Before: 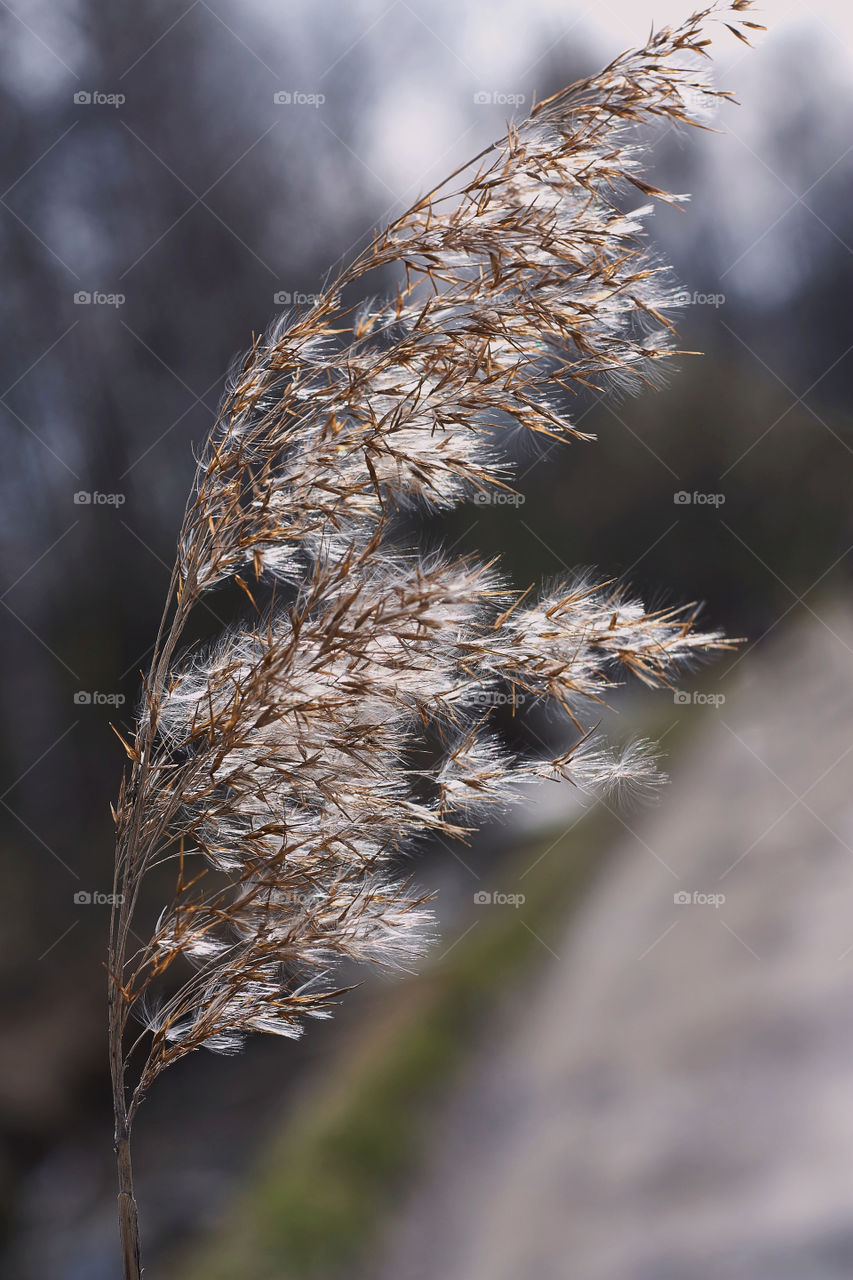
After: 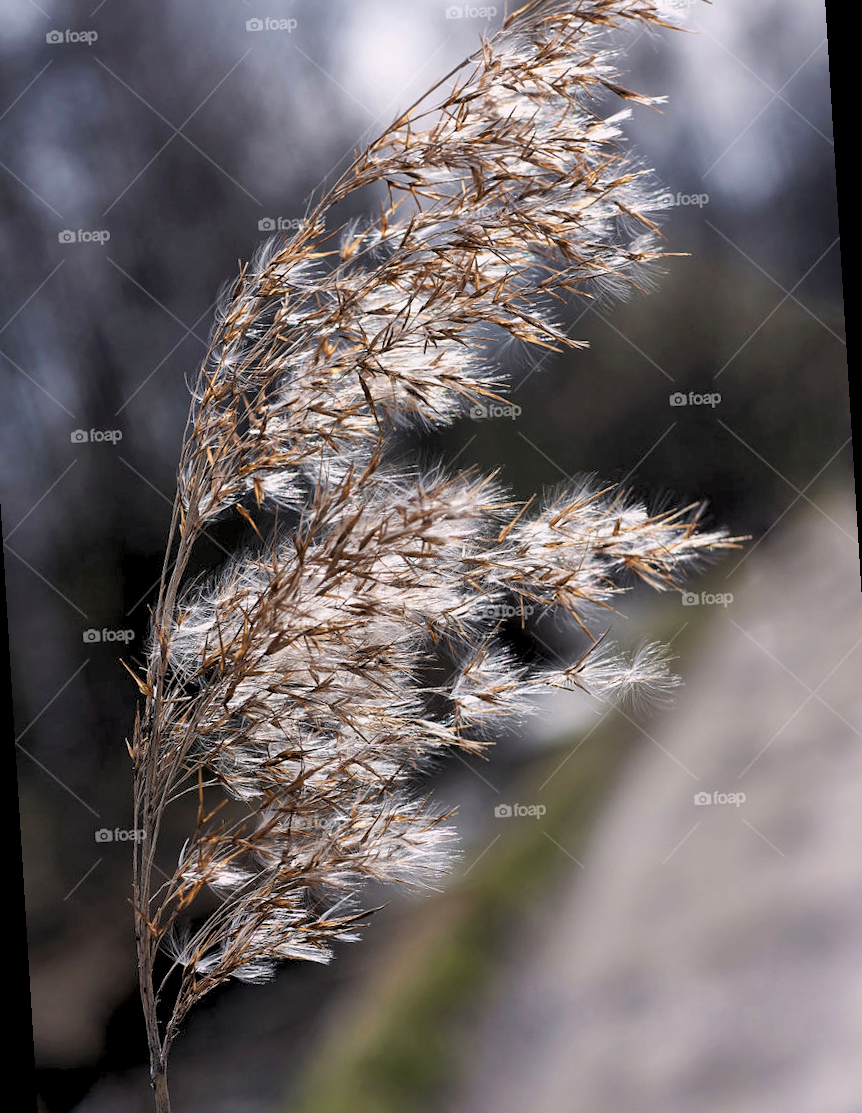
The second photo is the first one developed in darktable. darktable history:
rotate and perspective: rotation -3.52°, crop left 0.036, crop right 0.964, crop top 0.081, crop bottom 0.919
exposure: black level correction 0.001, compensate highlight preservation false
rgb levels: levels [[0.013, 0.434, 0.89], [0, 0.5, 1], [0, 0.5, 1]]
local contrast: mode bilateral grid, contrast 20, coarseness 50, detail 120%, midtone range 0.2
